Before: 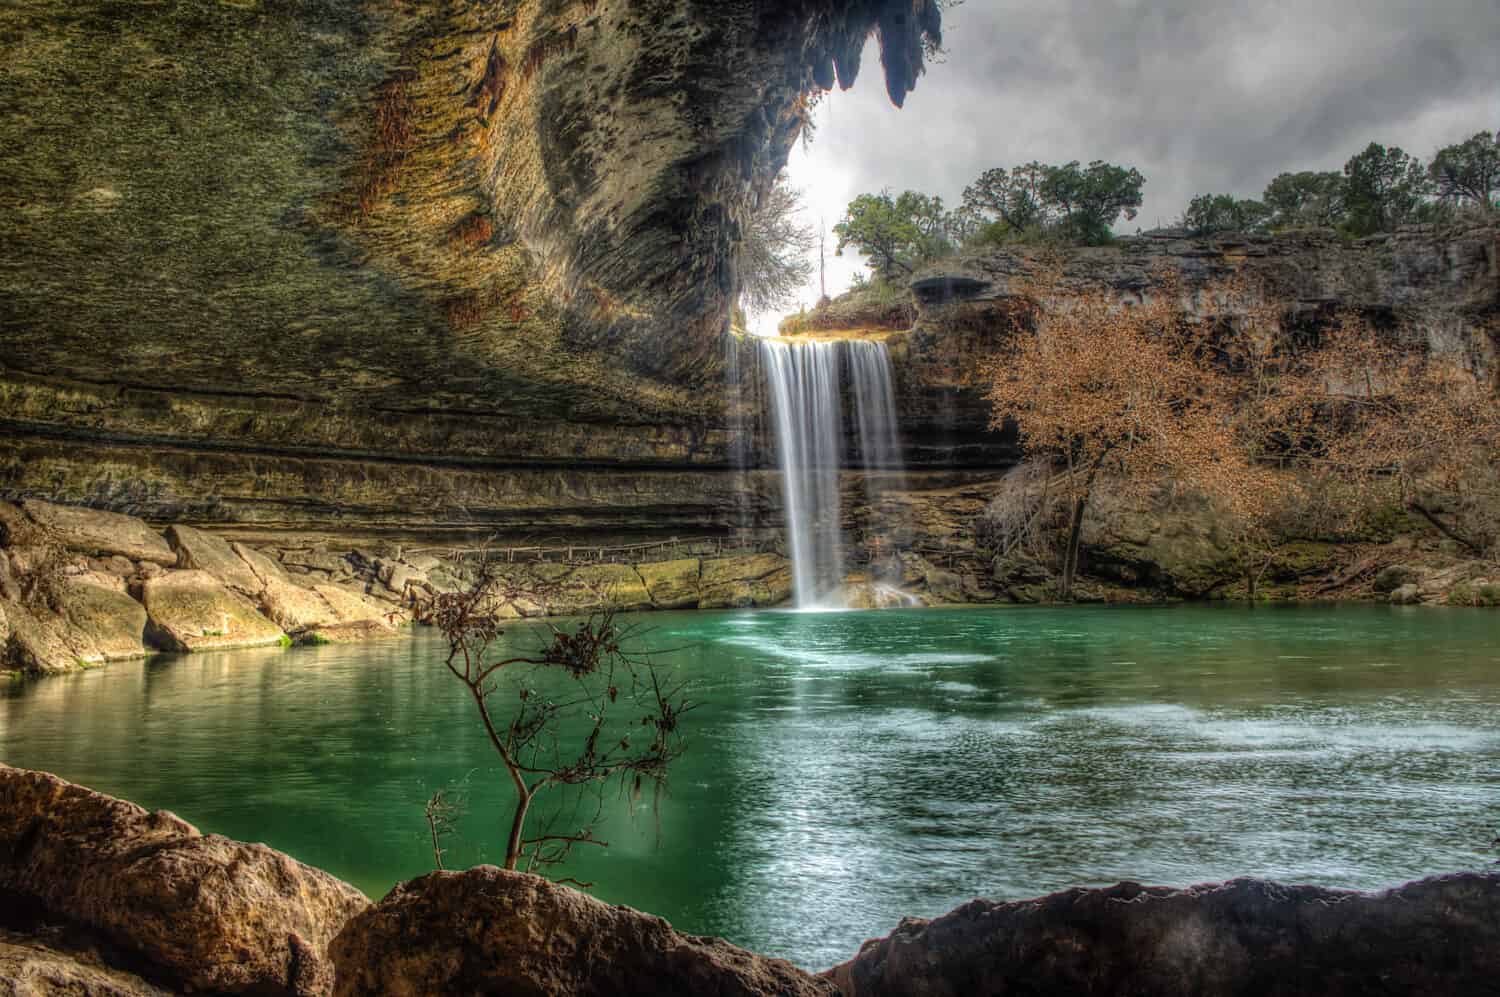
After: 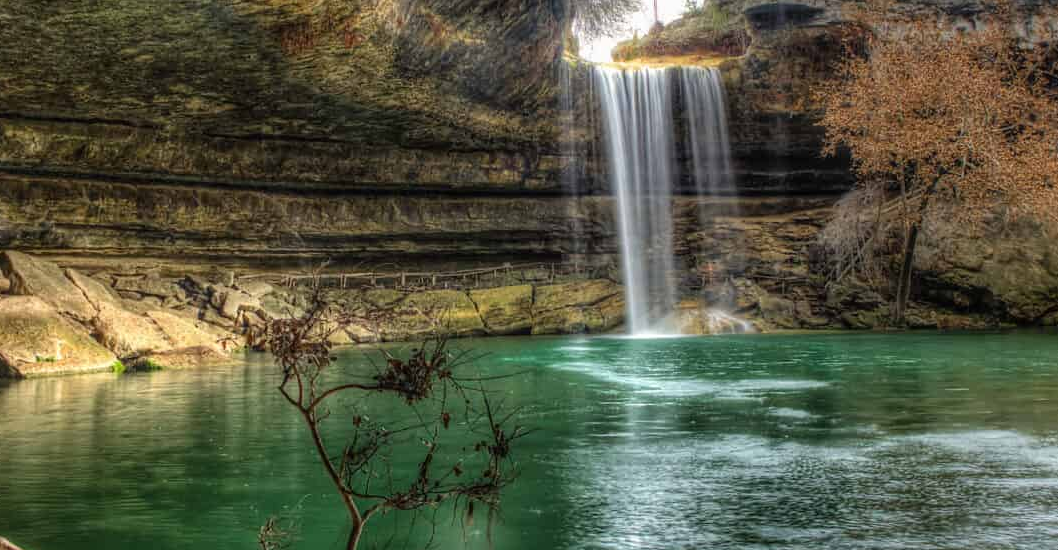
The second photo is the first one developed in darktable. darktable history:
crop: left 11.154%, top 27.529%, right 18.287%, bottom 17.29%
